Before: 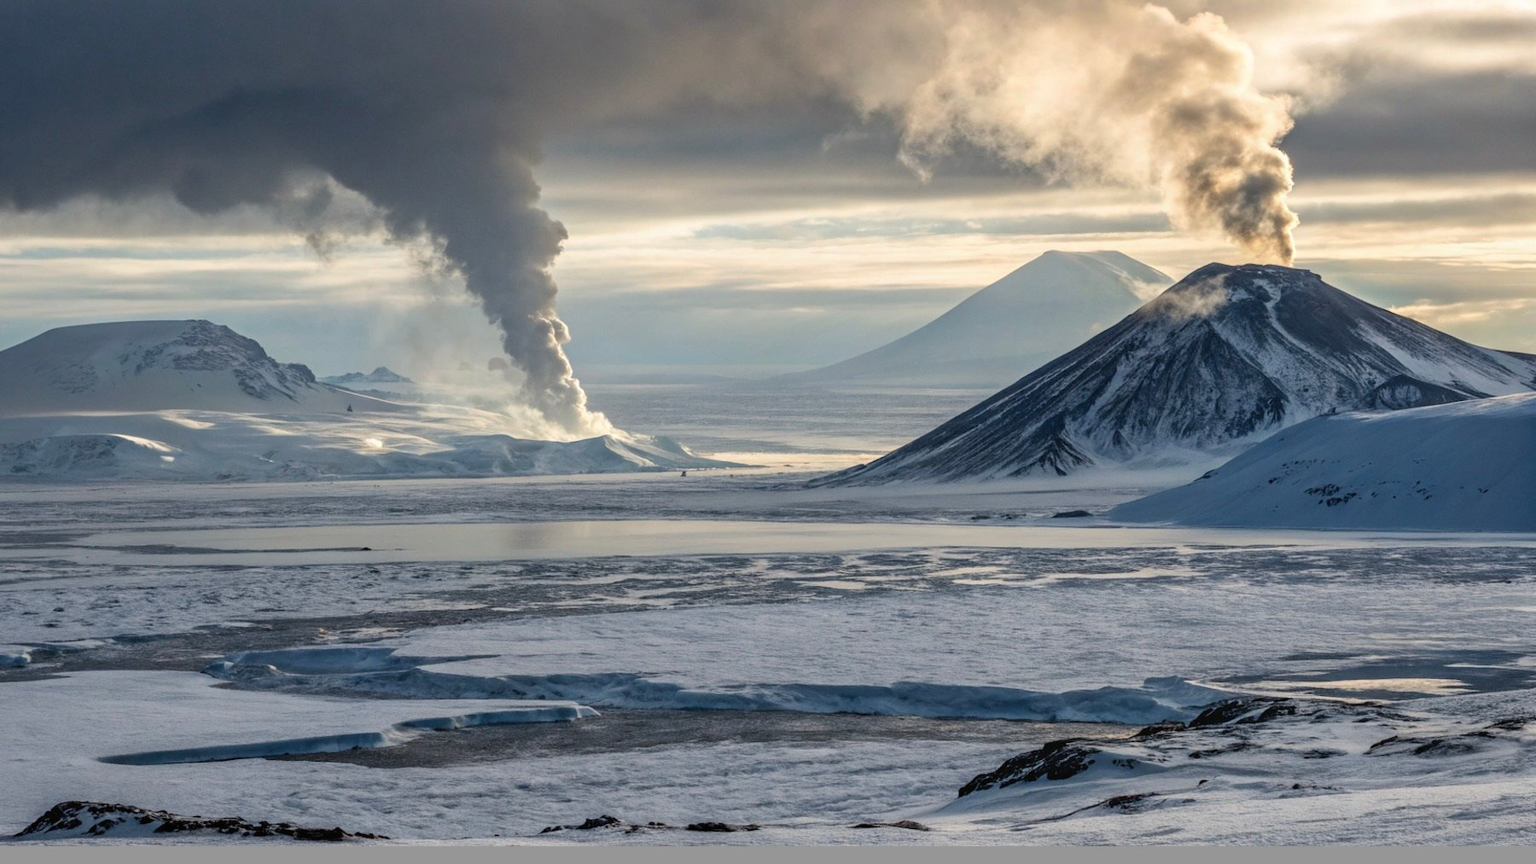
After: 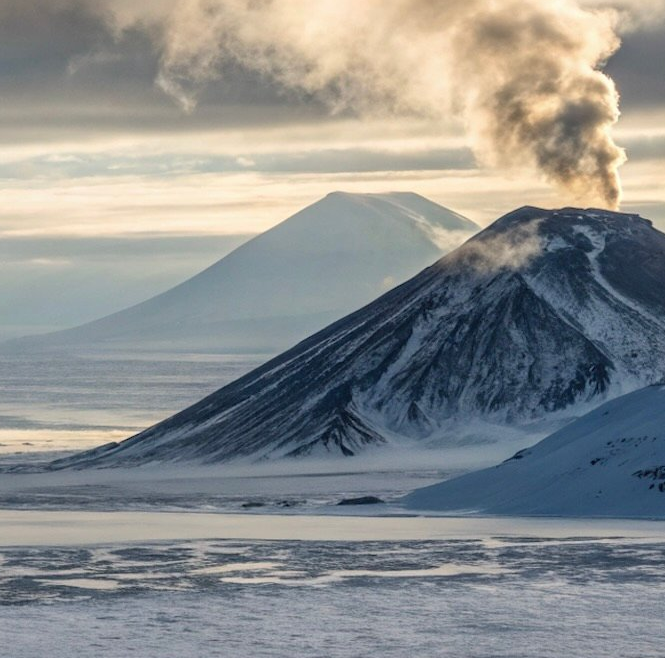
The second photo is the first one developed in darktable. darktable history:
crop and rotate: left 49.799%, top 10.099%, right 13.223%, bottom 24.871%
